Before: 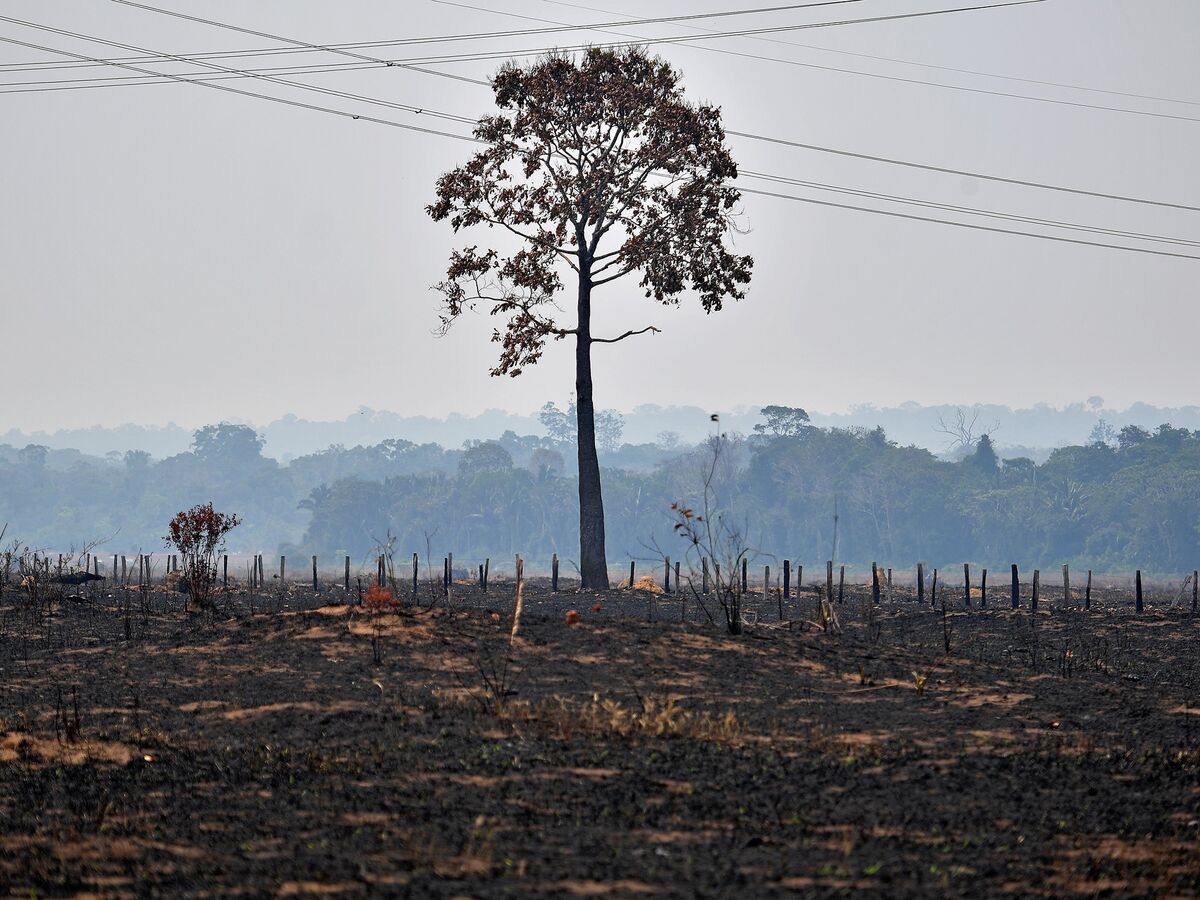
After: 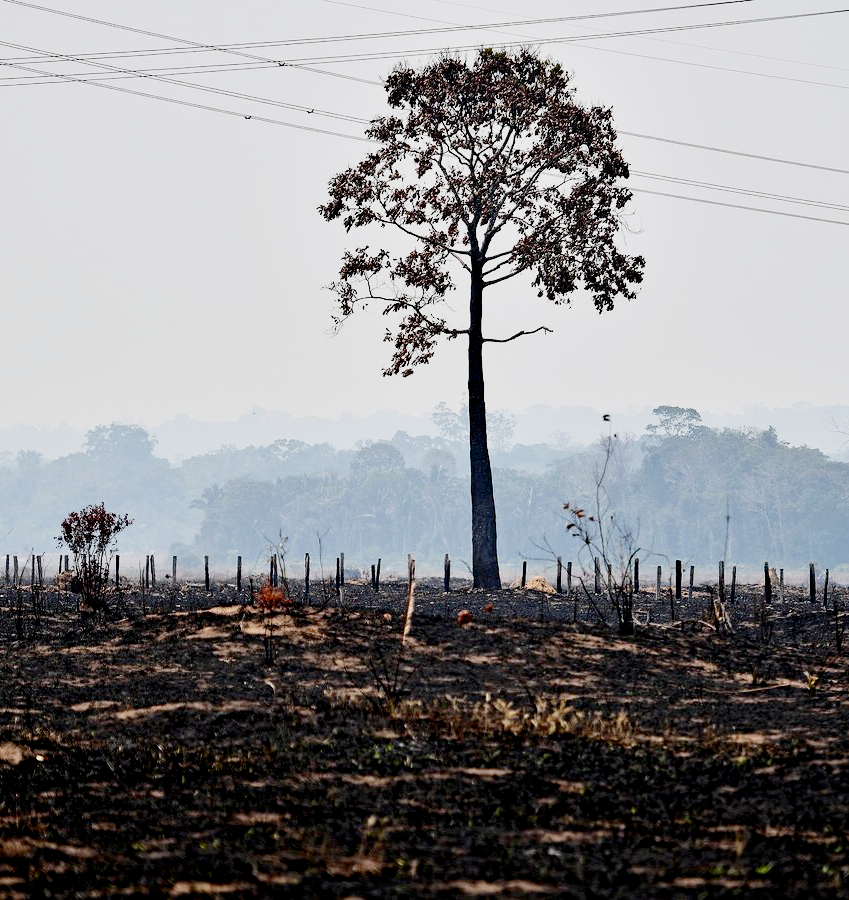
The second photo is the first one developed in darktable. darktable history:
crop and rotate: left 9.061%, right 20.142%
contrast brightness saturation: contrast 0.28
exposure: black level correction 0.001, exposure 0.5 EV, compensate exposure bias true, compensate highlight preservation false
rgb levels: levels [[0.01, 0.419, 0.839], [0, 0.5, 1], [0, 0.5, 1]]
filmic rgb: middle gray luminance 18%, black relative exposure -7.5 EV, white relative exposure 8.5 EV, threshold 6 EV, target black luminance 0%, hardness 2.23, latitude 18.37%, contrast 0.878, highlights saturation mix 5%, shadows ↔ highlights balance 10.15%, add noise in highlights 0, preserve chrominance no, color science v3 (2019), use custom middle-gray values true, iterations of high-quality reconstruction 0, contrast in highlights soft, enable highlight reconstruction true
